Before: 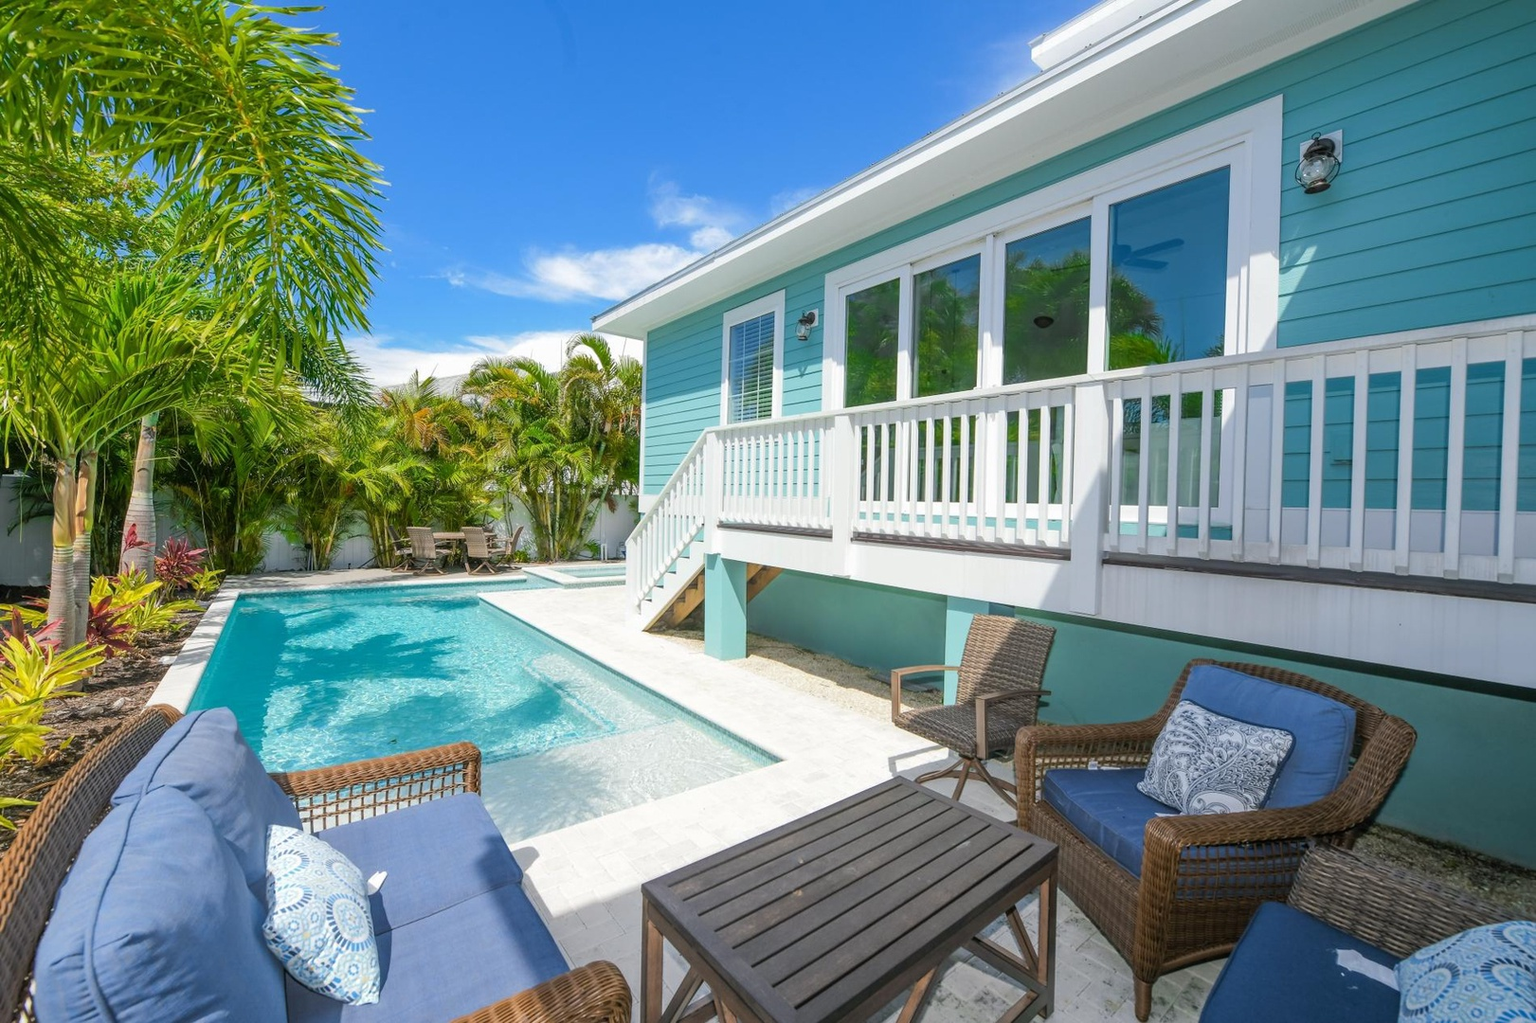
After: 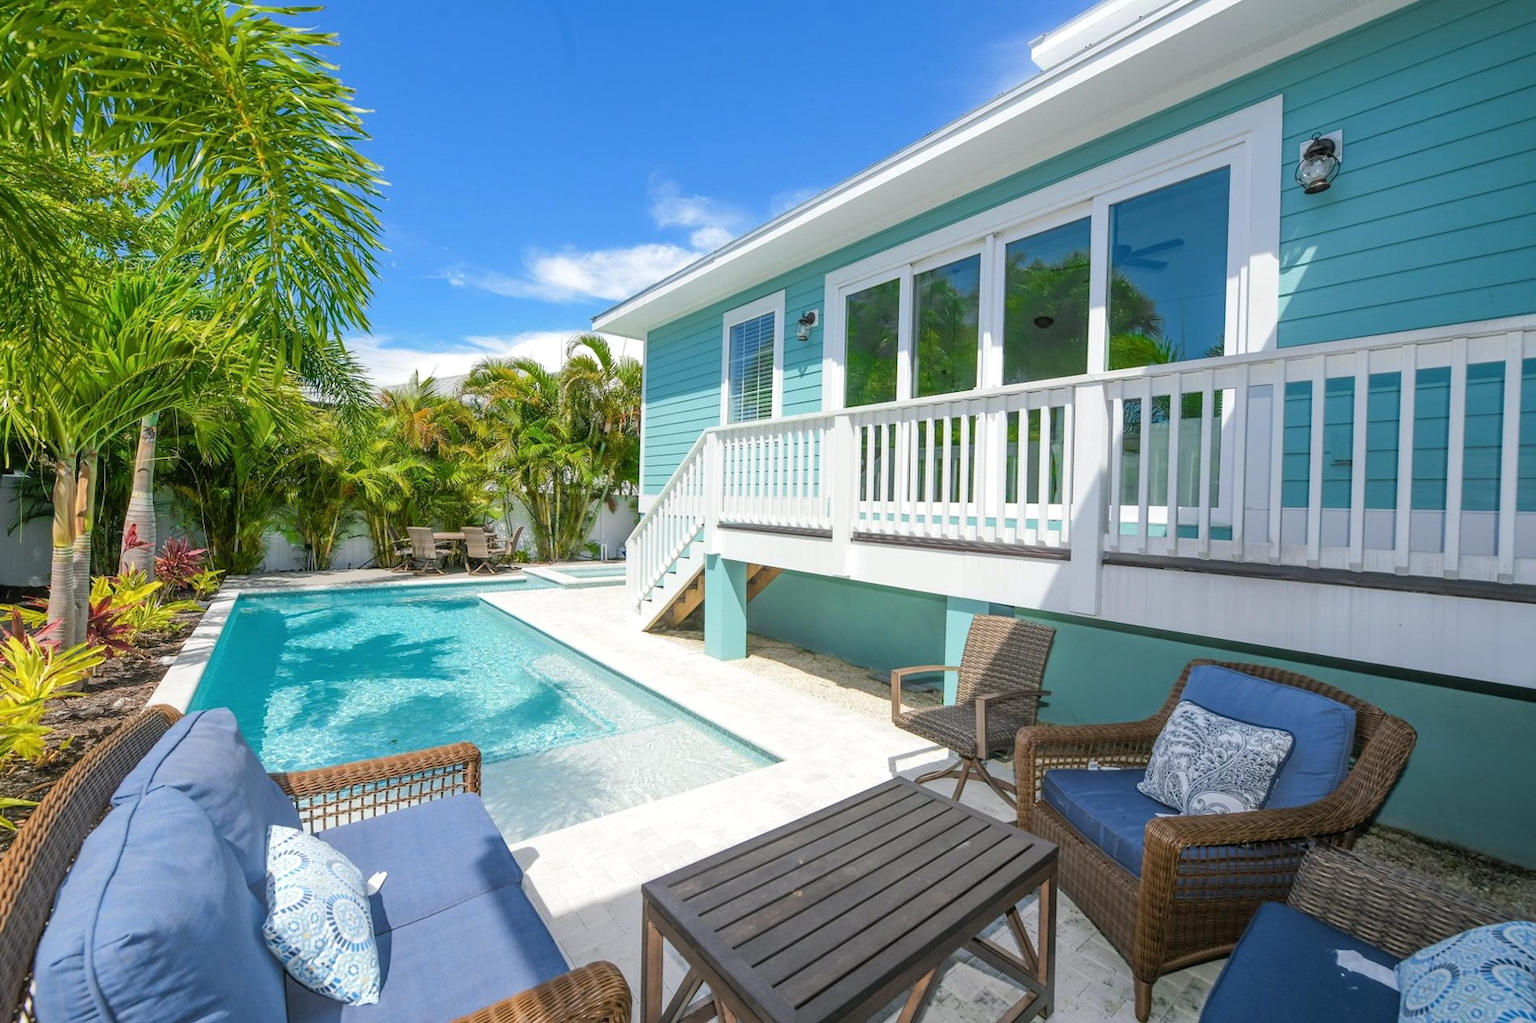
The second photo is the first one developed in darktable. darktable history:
shadows and highlights: shadows -8.12, white point adjustment 1.57, highlights 10.94
